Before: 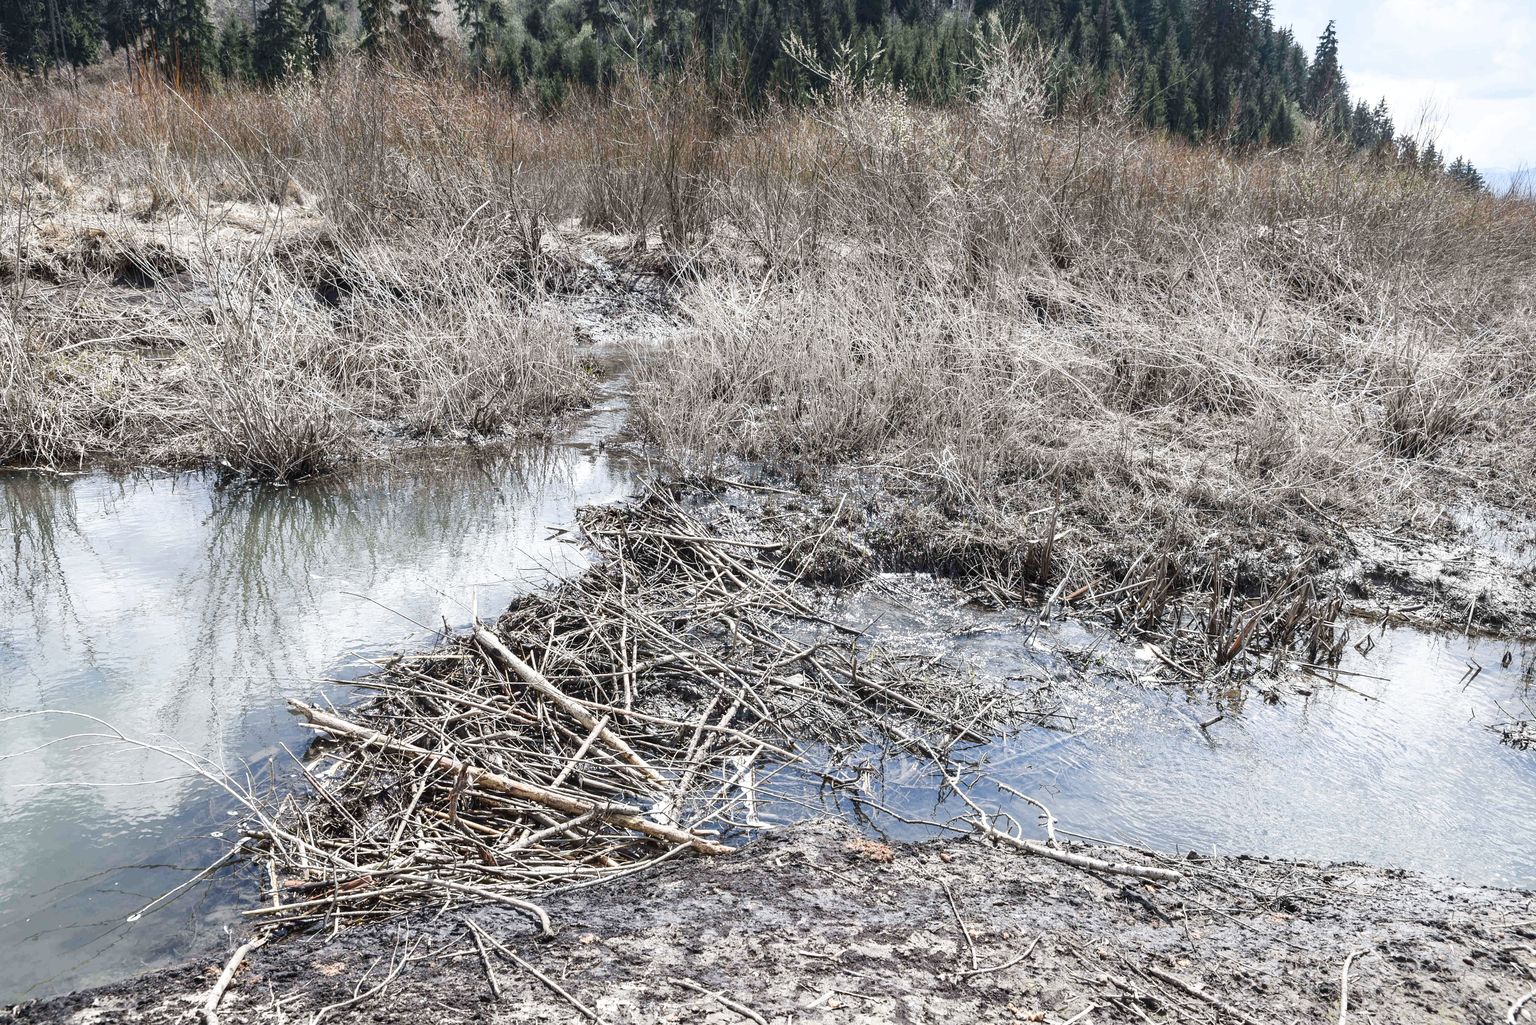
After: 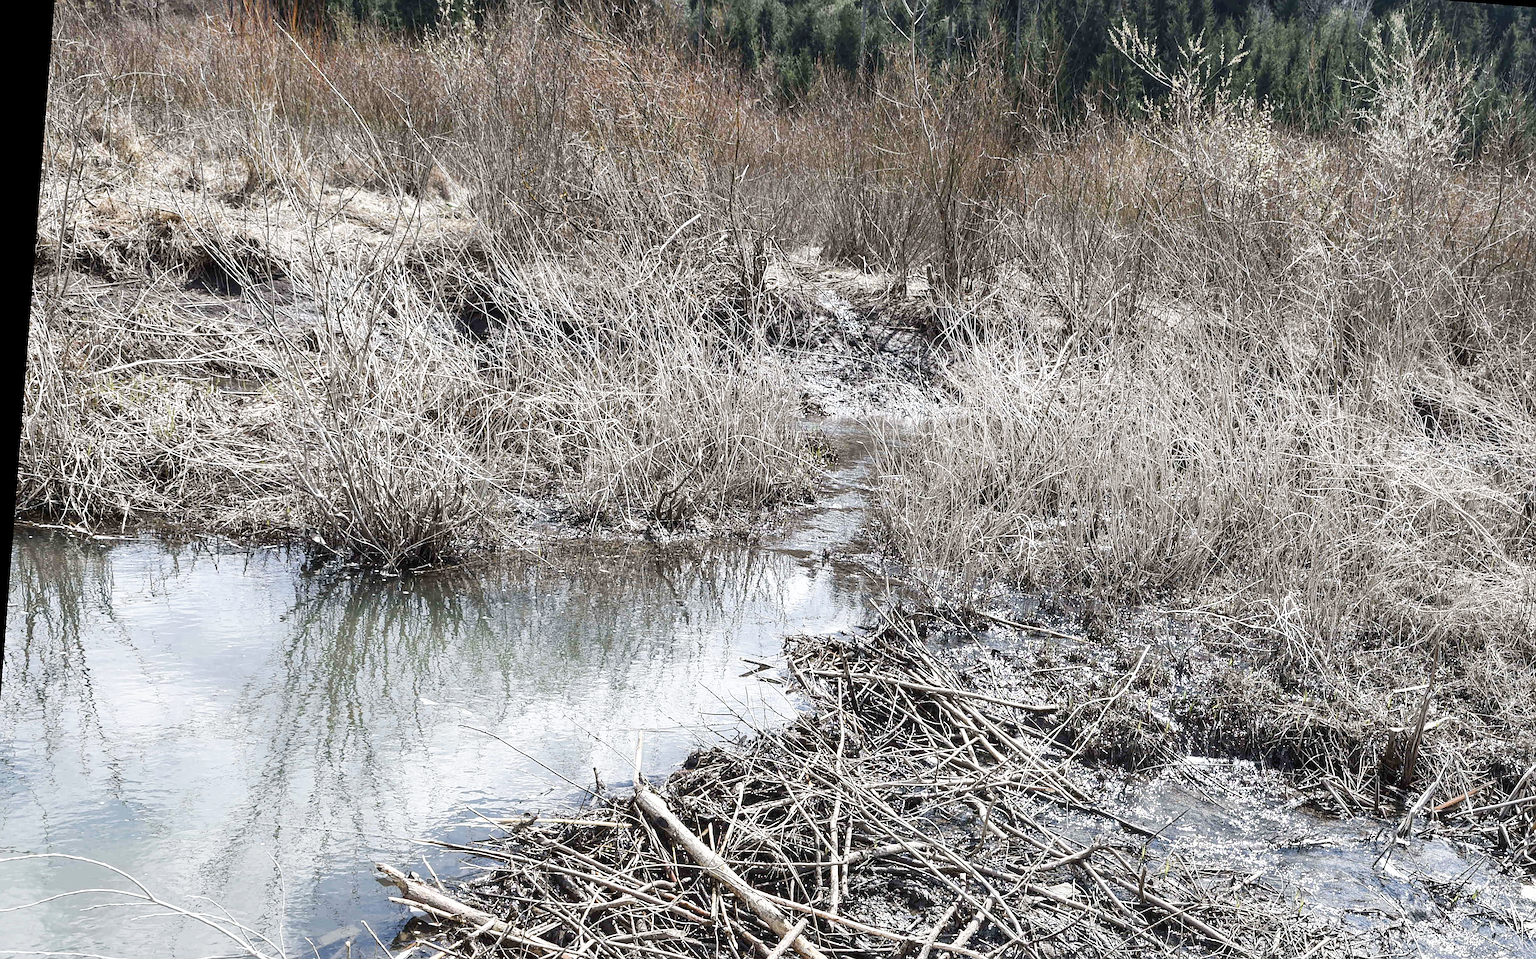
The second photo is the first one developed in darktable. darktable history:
sharpen: on, module defaults
crop and rotate: angle -4.45°, left 2.032%, top 6.983%, right 27.256%, bottom 30.632%
